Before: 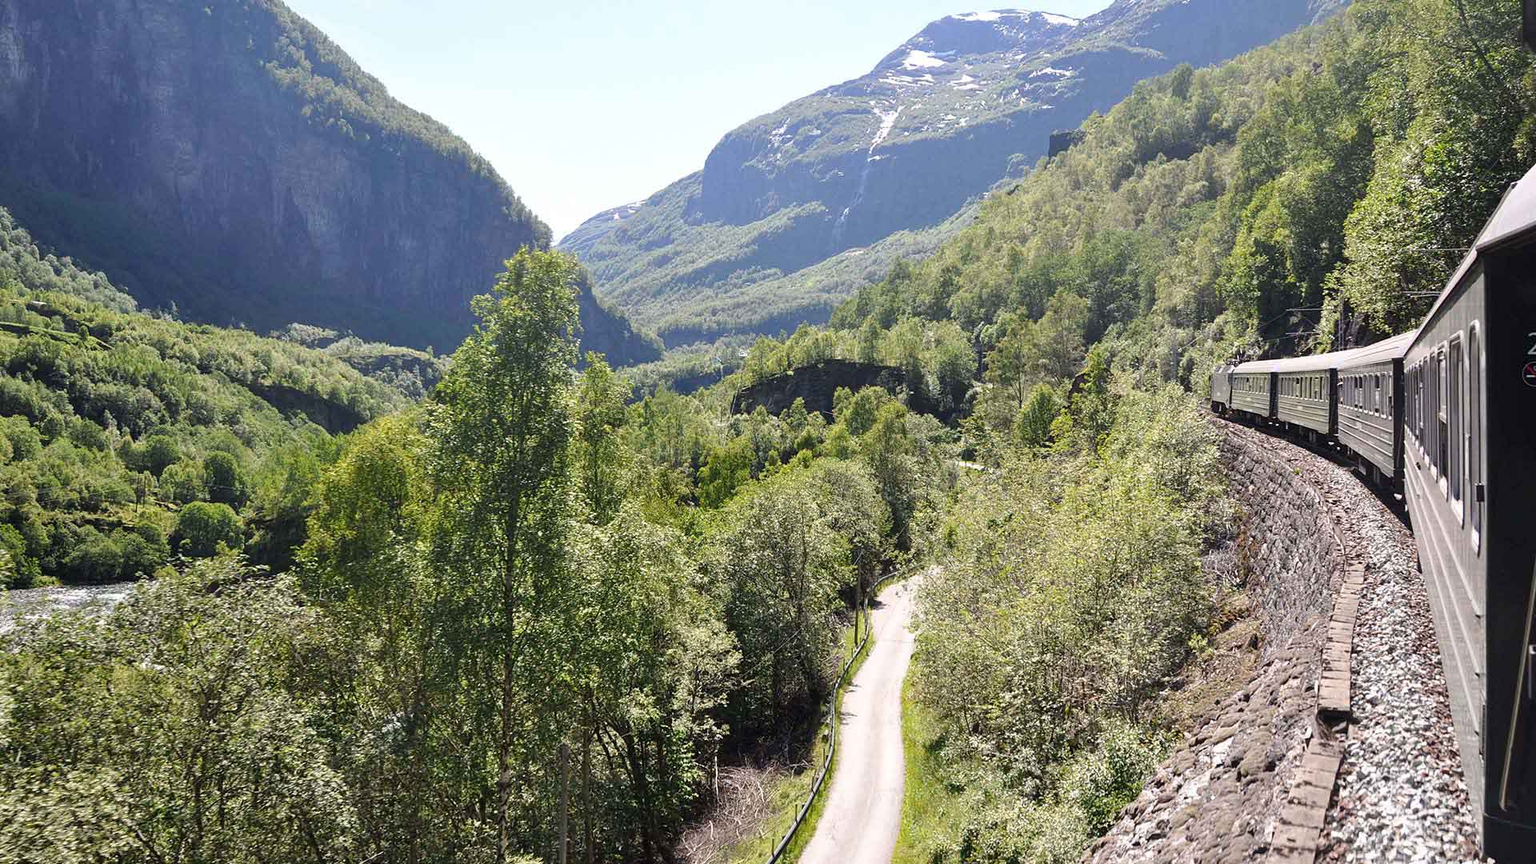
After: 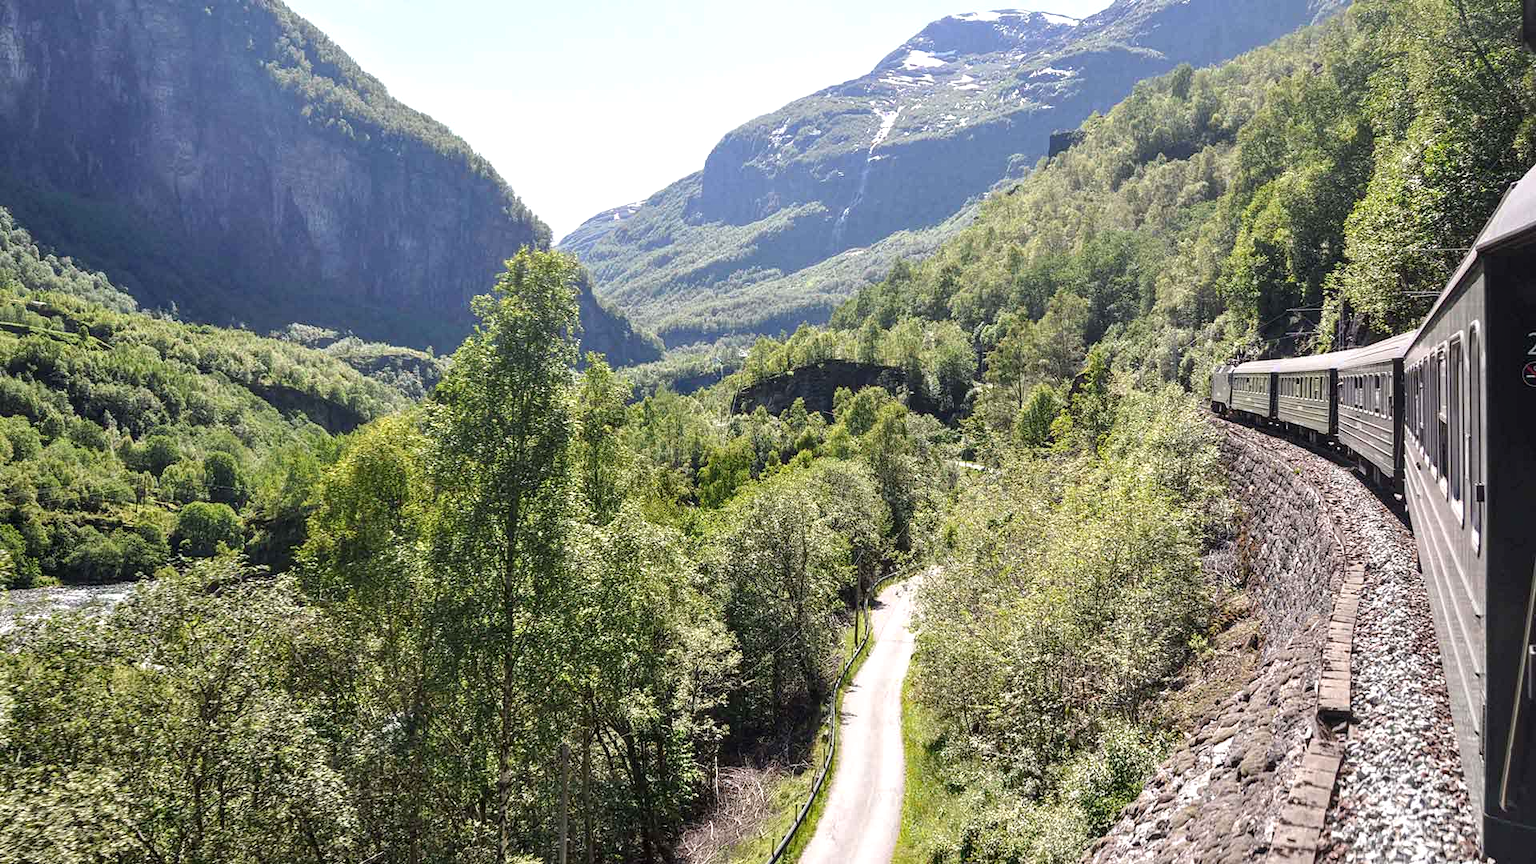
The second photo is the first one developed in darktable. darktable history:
exposure: exposure 0.131 EV, compensate highlight preservation false
local contrast: on, module defaults
